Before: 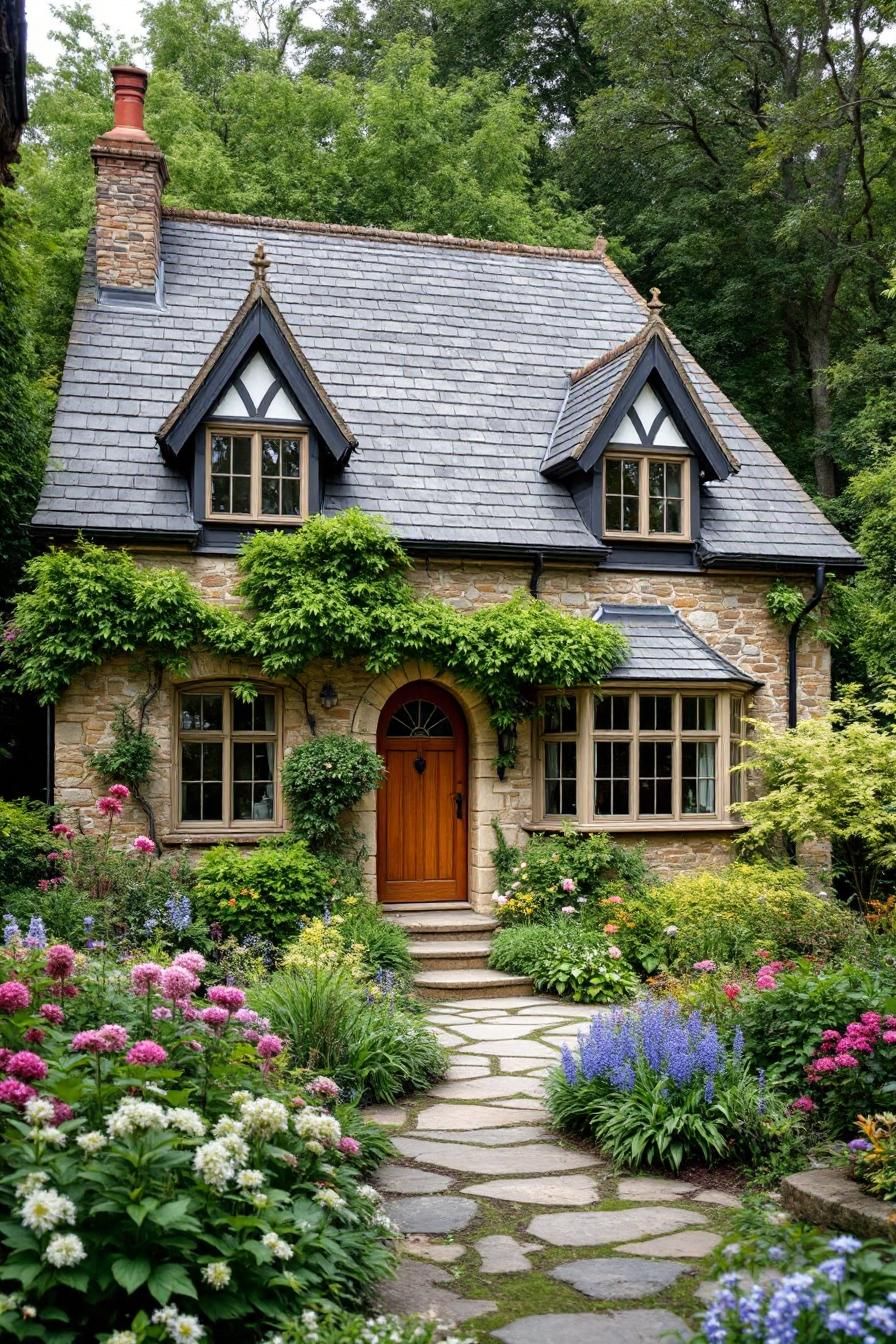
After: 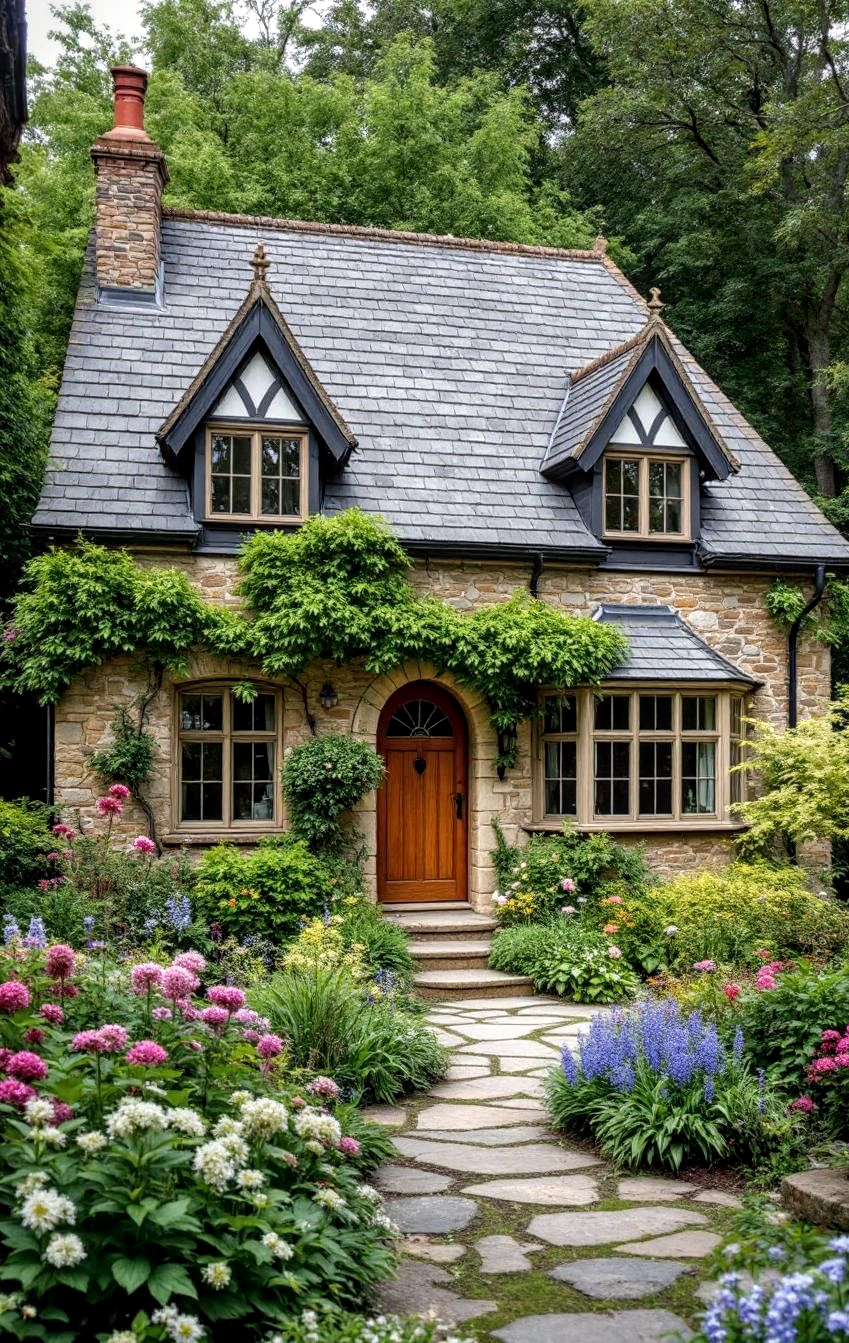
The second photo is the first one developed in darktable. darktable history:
local contrast: on, module defaults
tone equalizer: mask exposure compensation -0.513 EV
crop and rotate: left 0%, right 5.219%
